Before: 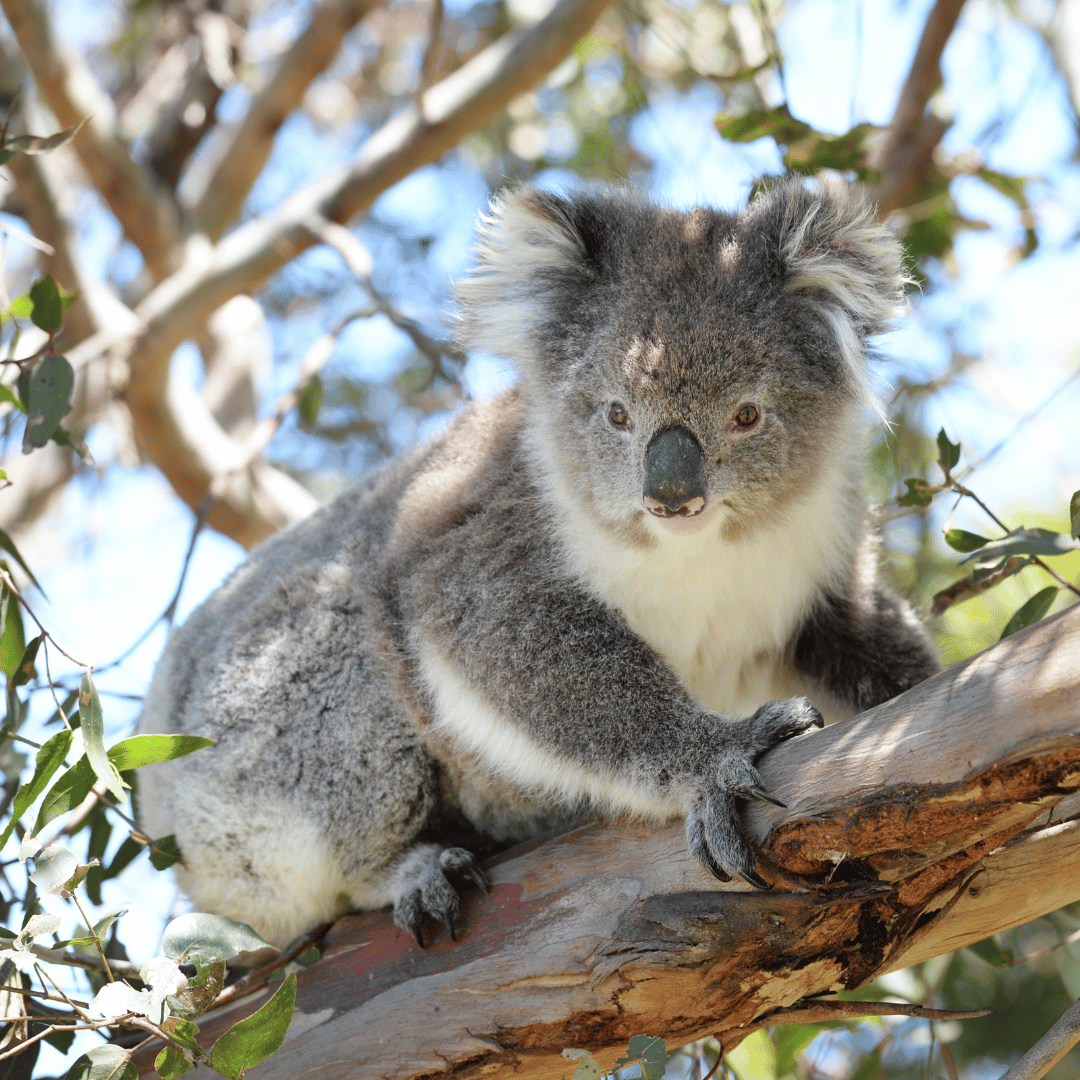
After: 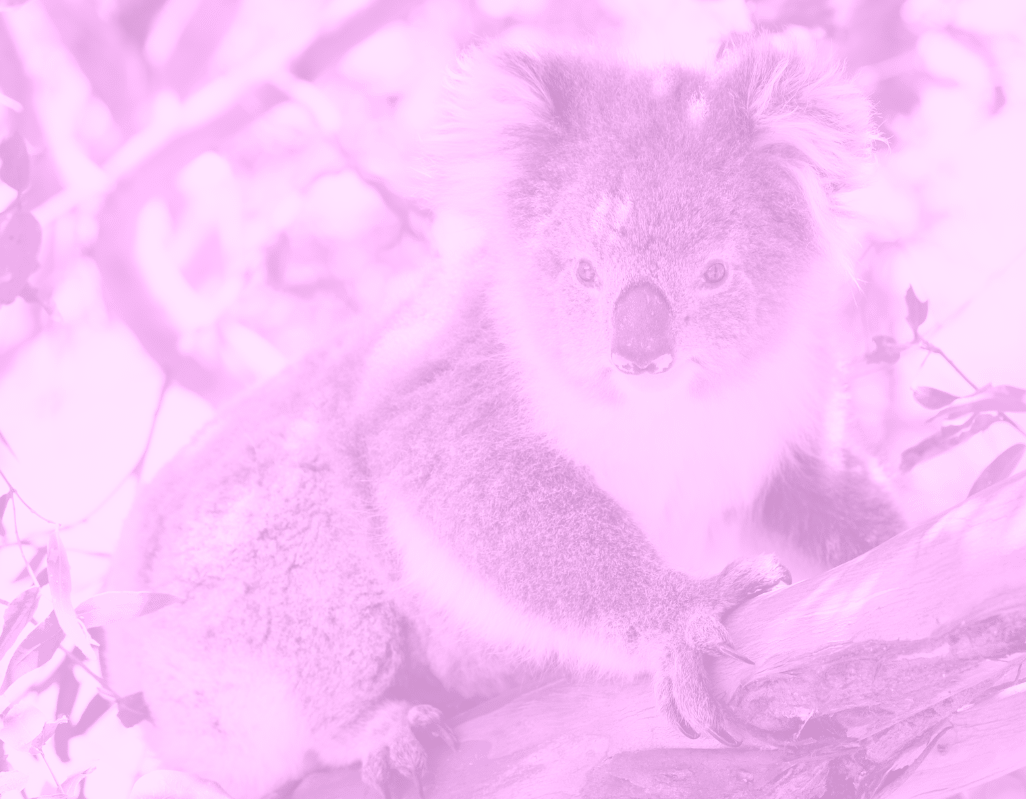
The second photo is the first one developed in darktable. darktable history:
color correction: highlights a* -6.69, highlights b* 0.49
crop and rotate: left 2.991%, top 13.302%, right 1.981%, bottom 12.636%
colorize: hue 331.2°, saturation 69%, source mix 30.28%, lightness 69.02%, version 1
